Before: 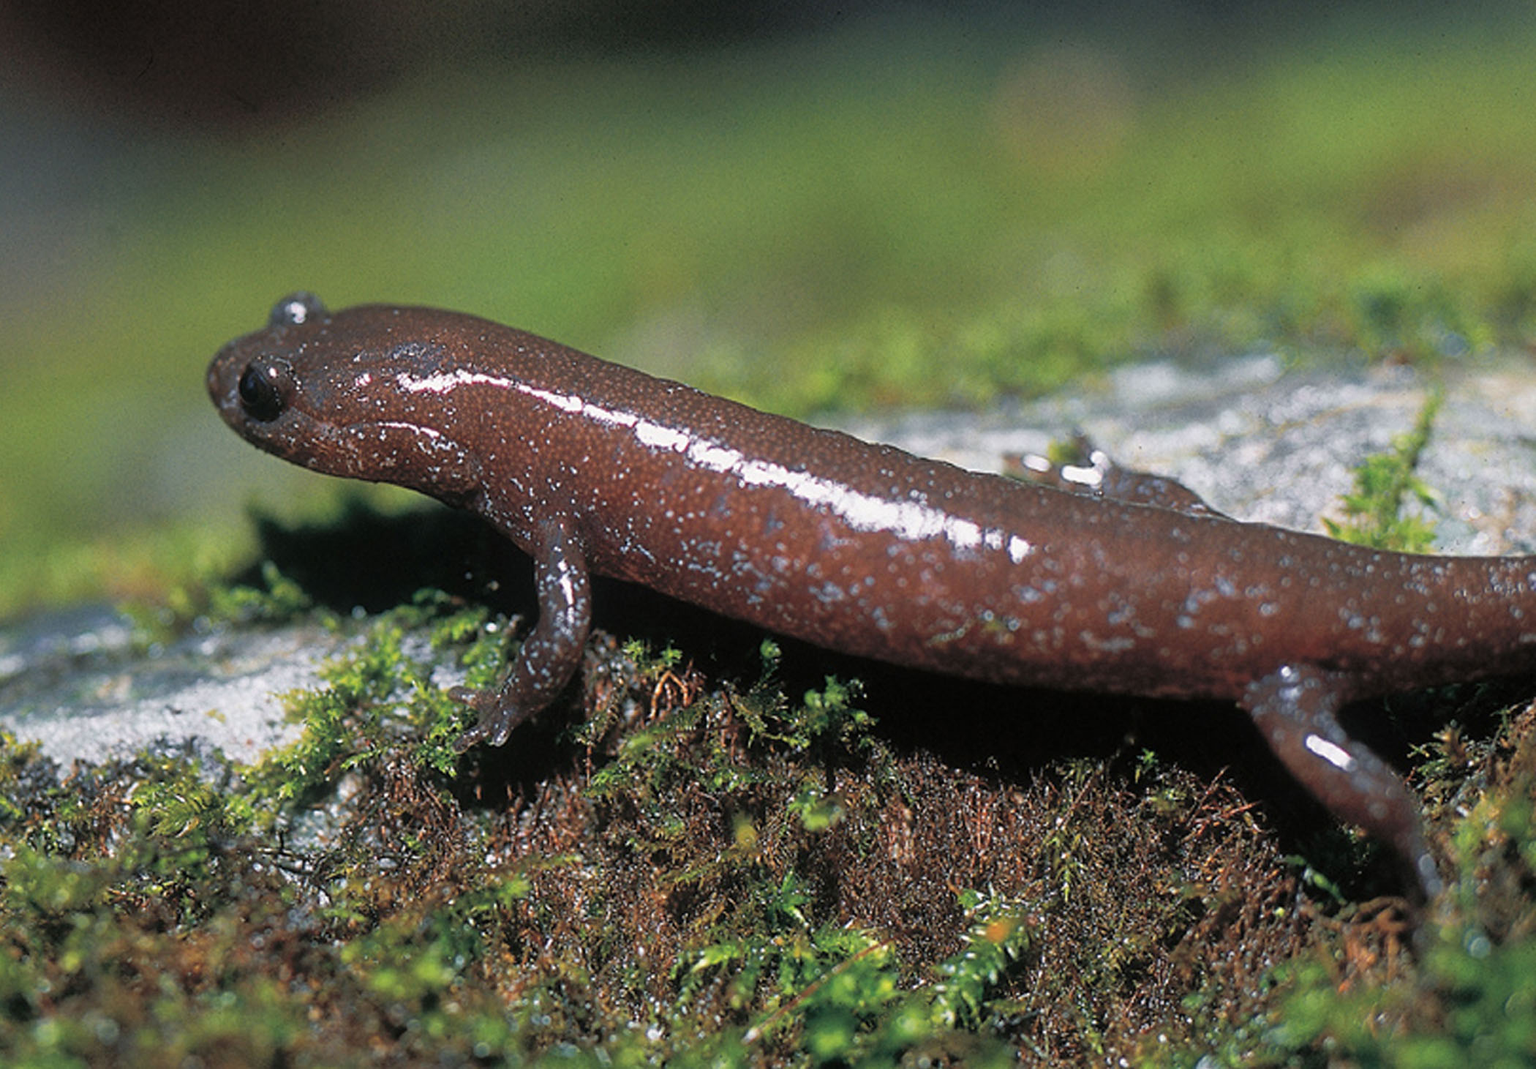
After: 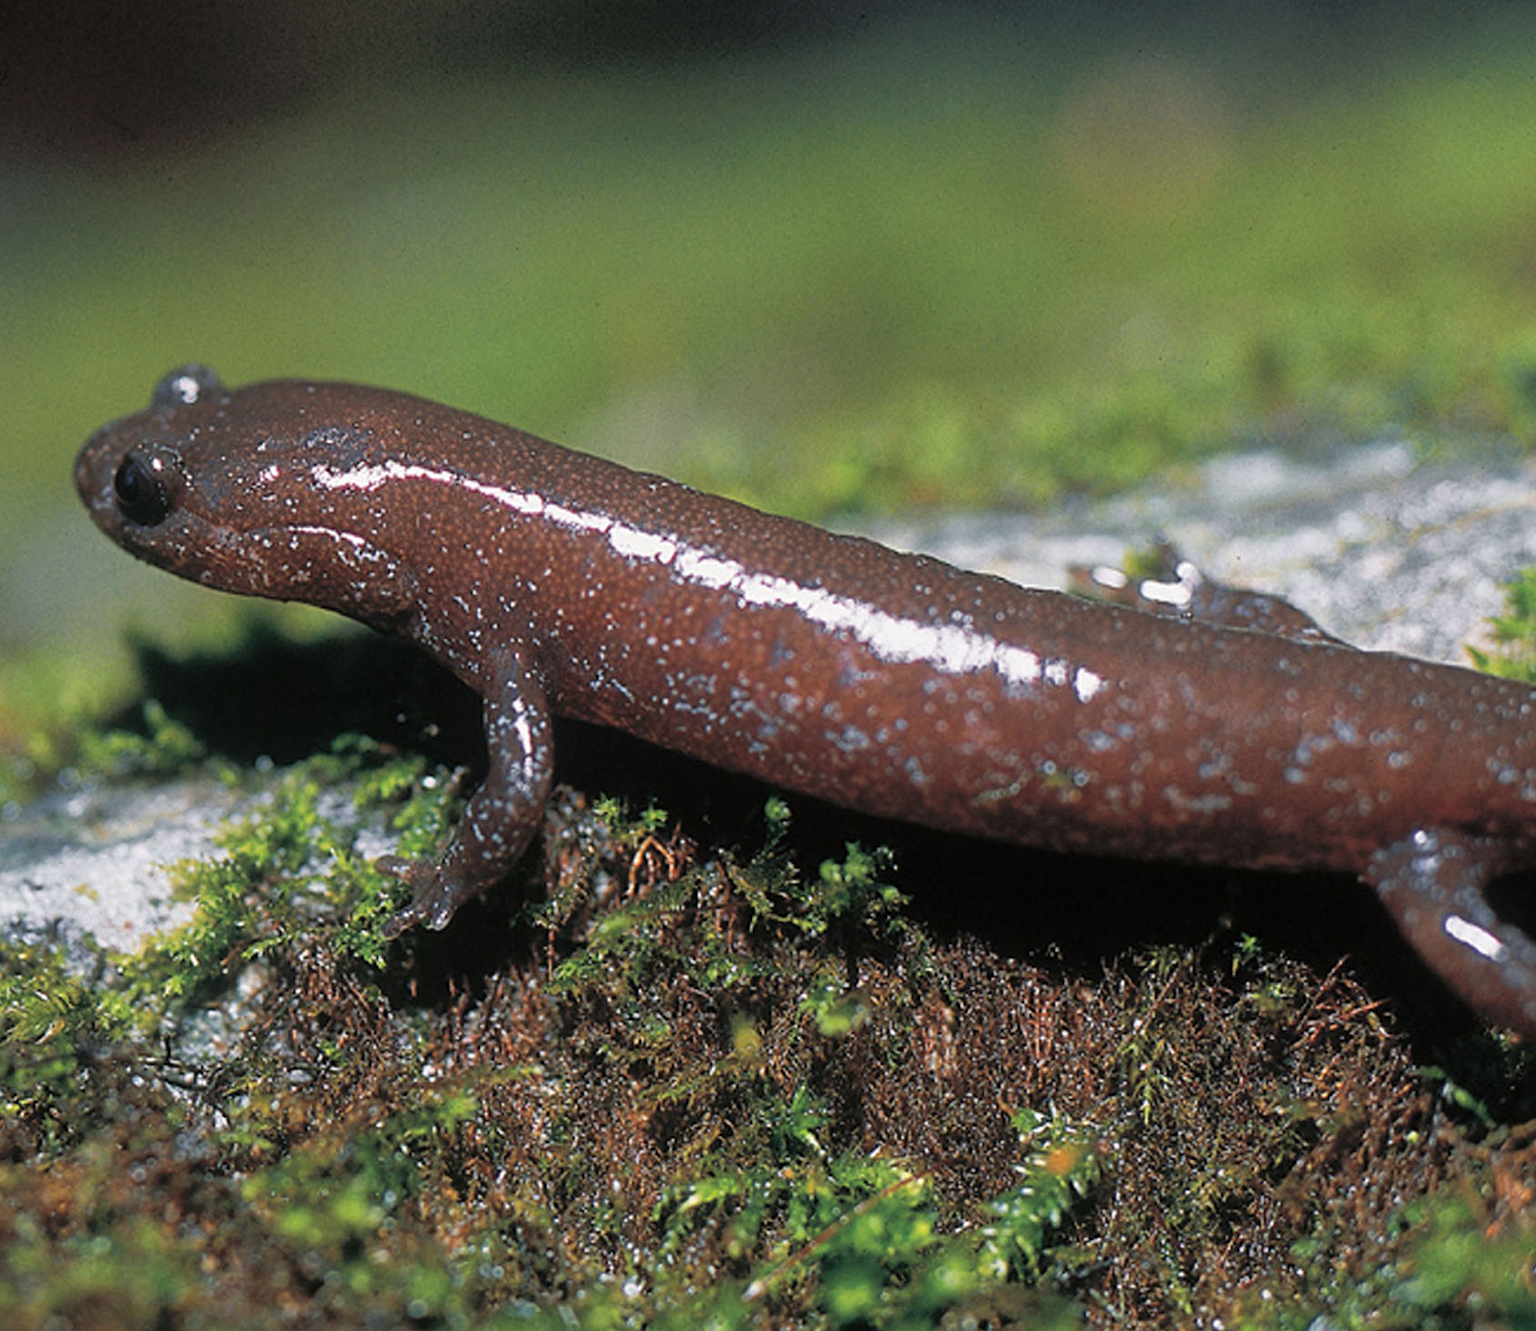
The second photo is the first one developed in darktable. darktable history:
crop and rotate: left 9.602%, right 10.169%
